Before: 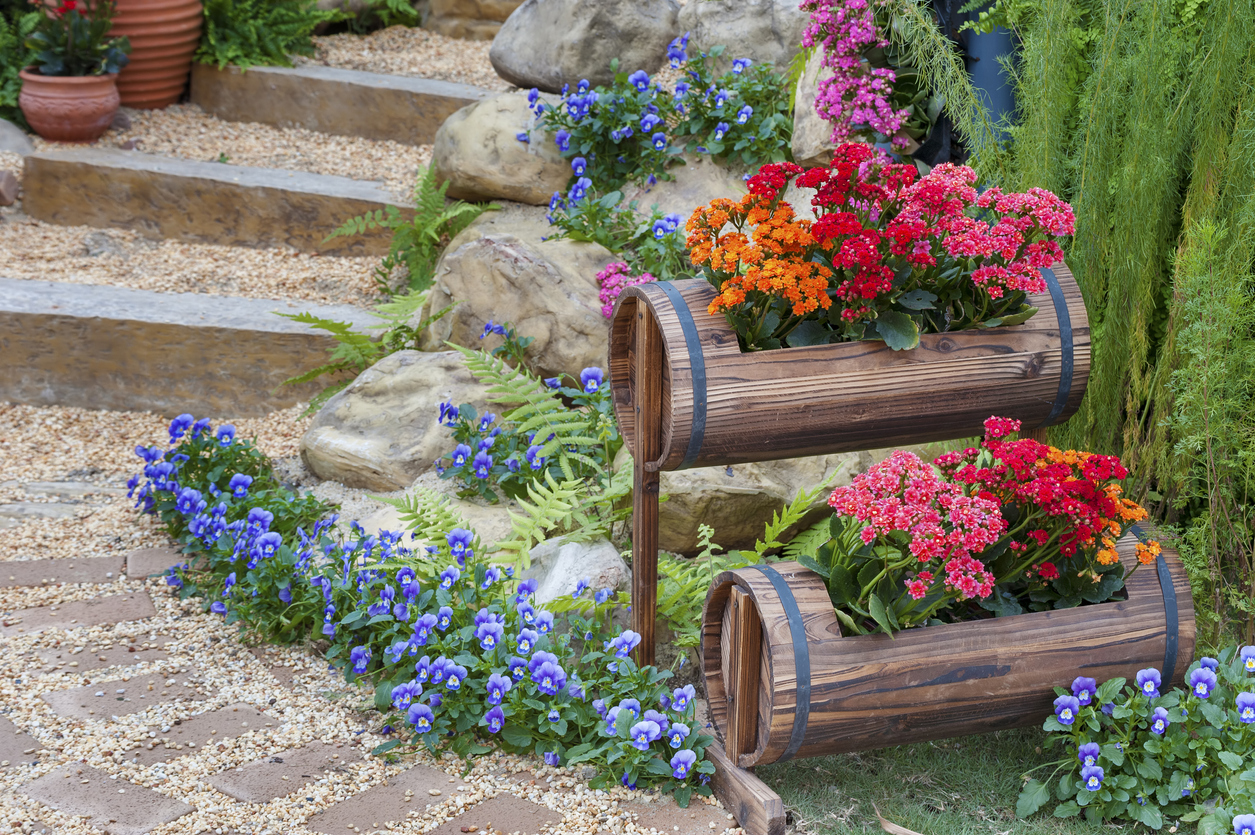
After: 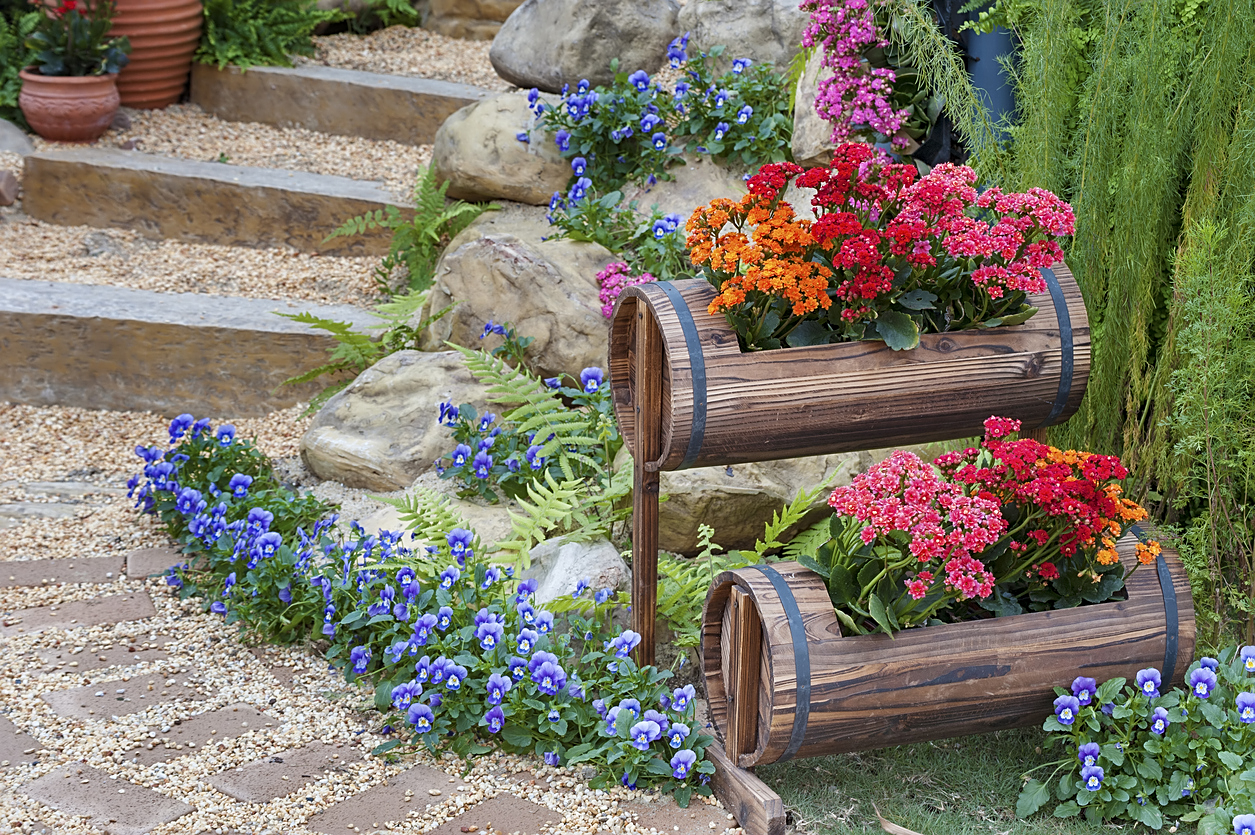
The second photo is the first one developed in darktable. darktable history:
color correction: highlights b* -0.018, saturation 0.976
sharpen: on, module defaults
